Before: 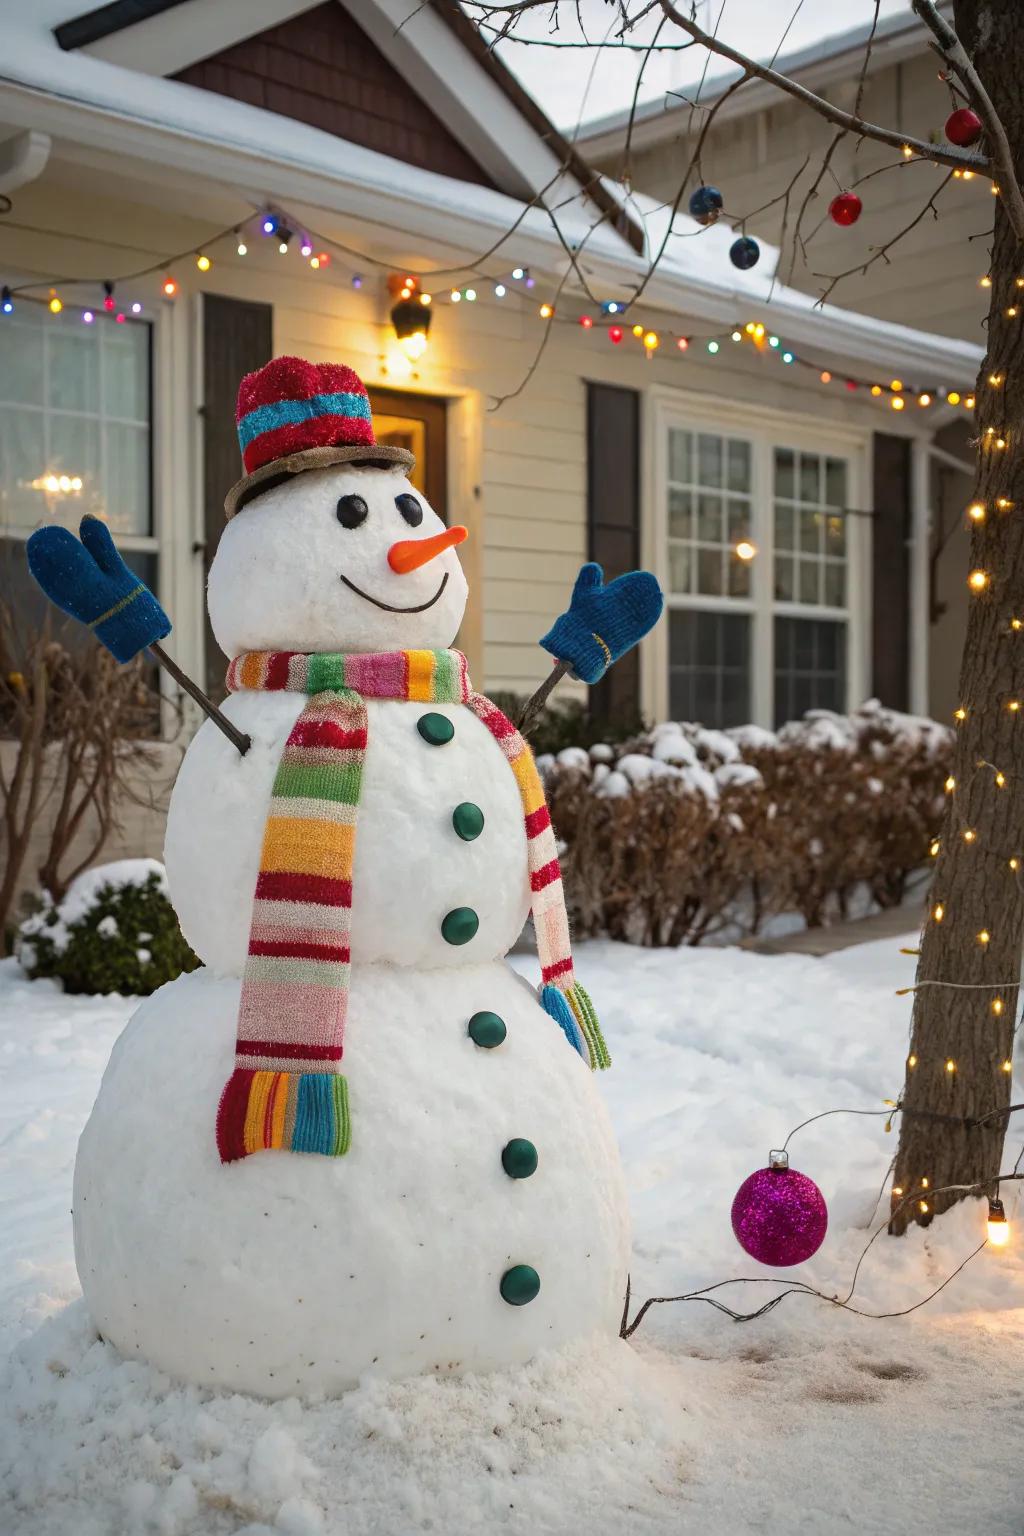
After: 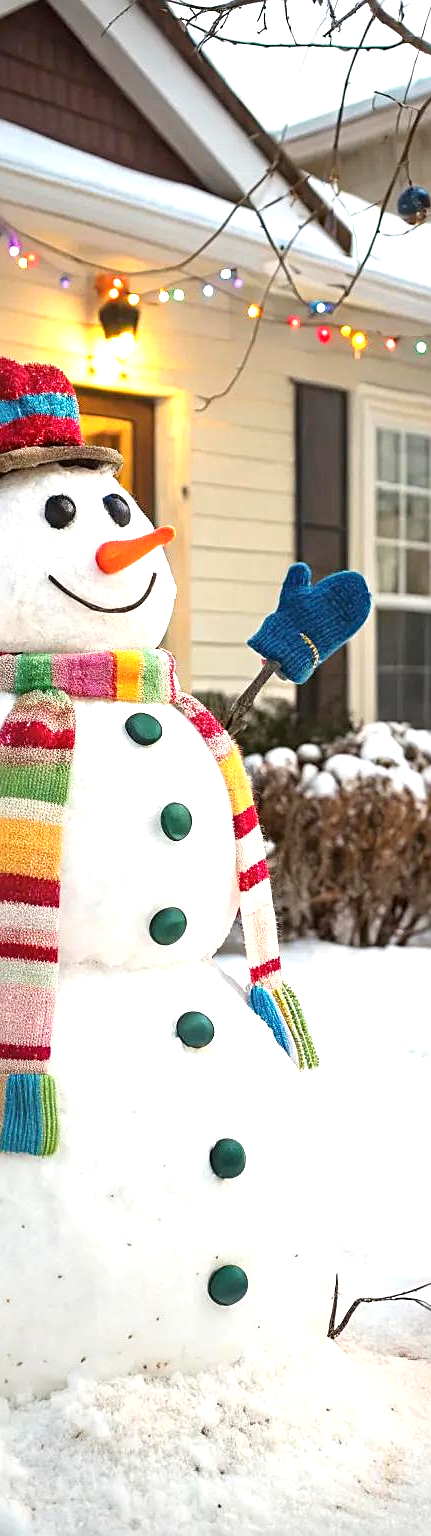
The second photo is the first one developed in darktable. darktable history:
exposure: black level correction 0.001, exposure 0.955 EV, compensate exposure bias true, compensate highlight preservation false
crop: left 28.583%, right 29.231%
sharpen: on, module defaults
